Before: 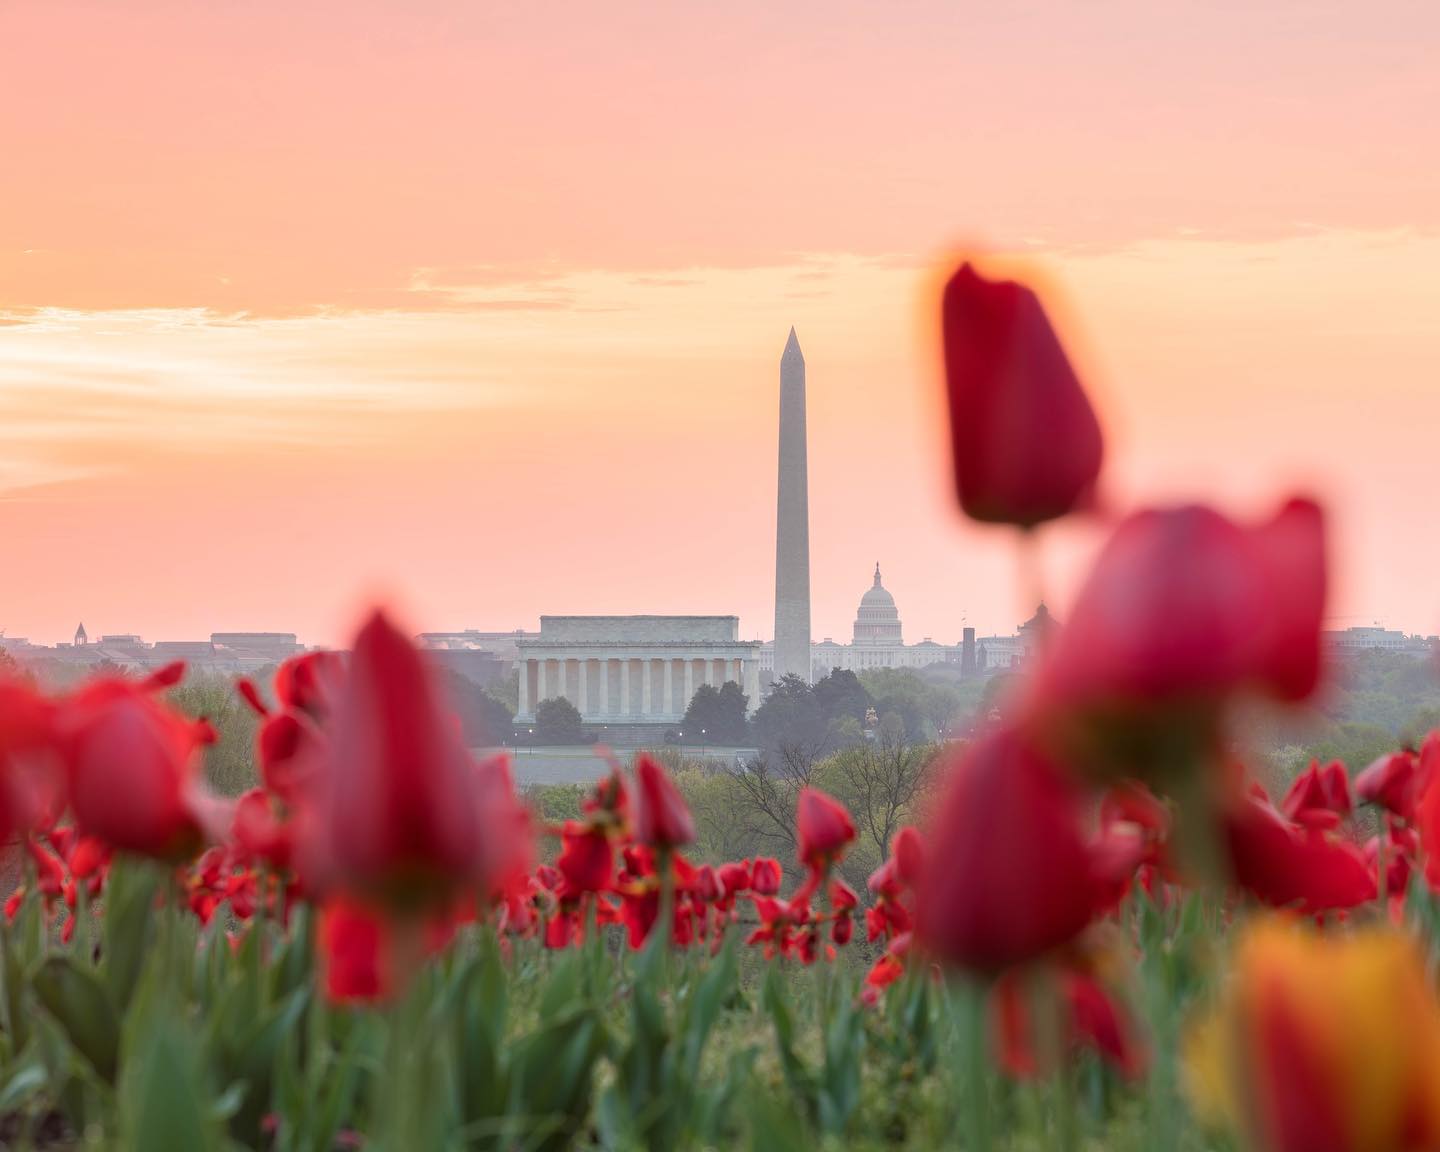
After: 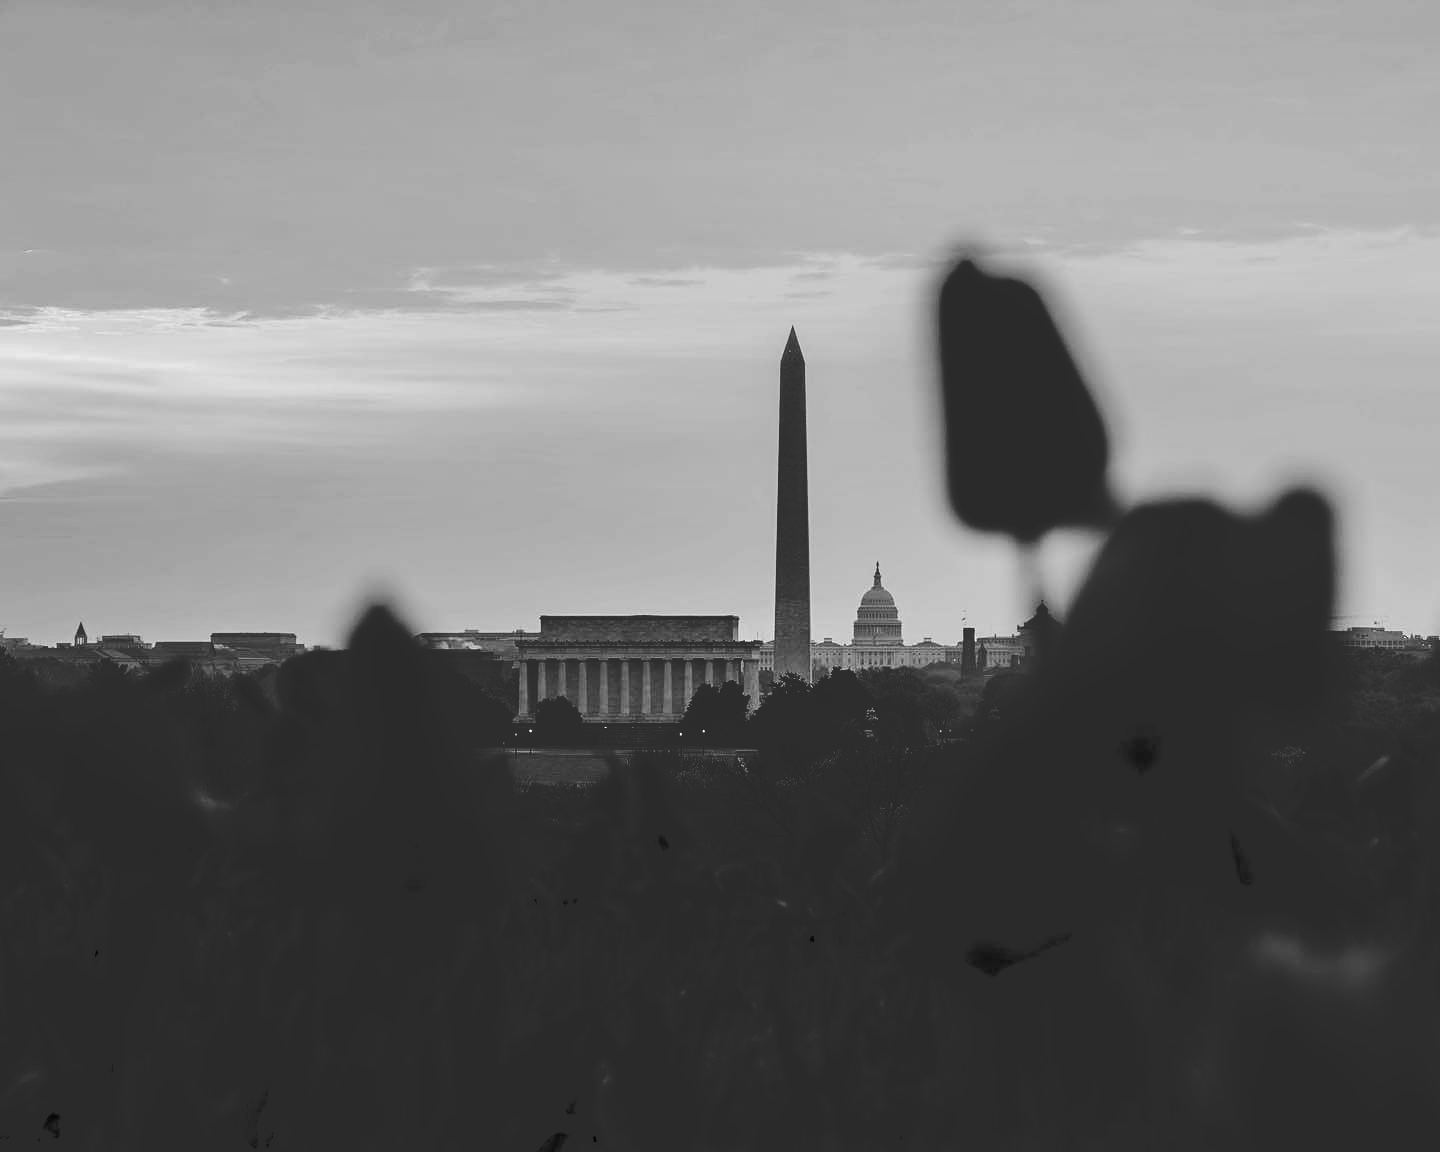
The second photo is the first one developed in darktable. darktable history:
sharpen: amount 0.2
tone curve: curves: ch0 [(0, 0) (0.003, 0.169) (0.011, 0.169) (0.025, 0.169) (0.044, 0.173) (0.069, 0.178) (0.1, 0.183) (0.136, 0.185) (0.177, 0.197) (0.224, 0.227) (0.277, 0.292) (0.335, 0.391) (0.399, 0.491) (0.468, 0.592) (0.543, 0.672) (0.623, 0.734) (0.709, 0.785) (0.801, 0.844) (0.898, 0.893) (1, 1)], preserve colors none
contrast brightness saturation: contrast 0.02, brightness -1, saturation -1
